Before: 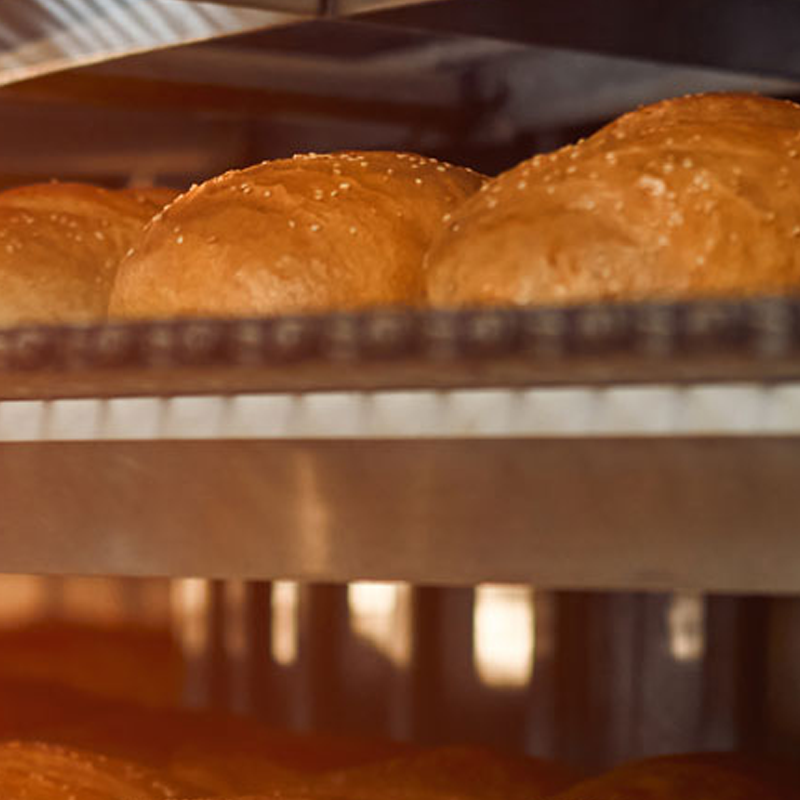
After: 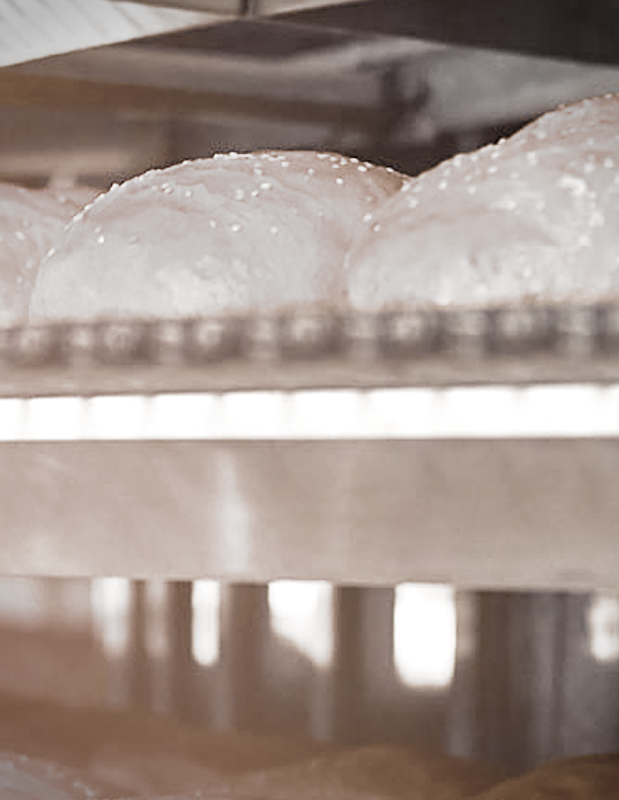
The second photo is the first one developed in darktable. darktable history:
color correction: saturation 0.2
crop: left 9.88%, right 12.664%
exposure: black level correction 0, exposure 1.1 EV, compensate exposure bias true, compensate highlight preservation false
color balance: output saturation 120%
vignetting: fall-off start 88.53%, fall-off radius 44.2%, saturation 0.376, width/height ratio 1.161
filmic rgb: middle gray luminance 9.23%, black relative exposure -10.55 EV, white relative exposure 3.45 EV, threshold 6 EV, target black luminance 0%, hardness 5.98, latitude 59.69%, contrast 1.087, highlights saturation mix 5%, shadows ↔ highlights balance 29.23%, add noise in highlights 0, color science v3 (2019), use custom middle-gray values true, iterations of high-quality reconstruction 0, contrast in highlights soft, enable highlight reconstruction true
sharpen: amount 0.575
